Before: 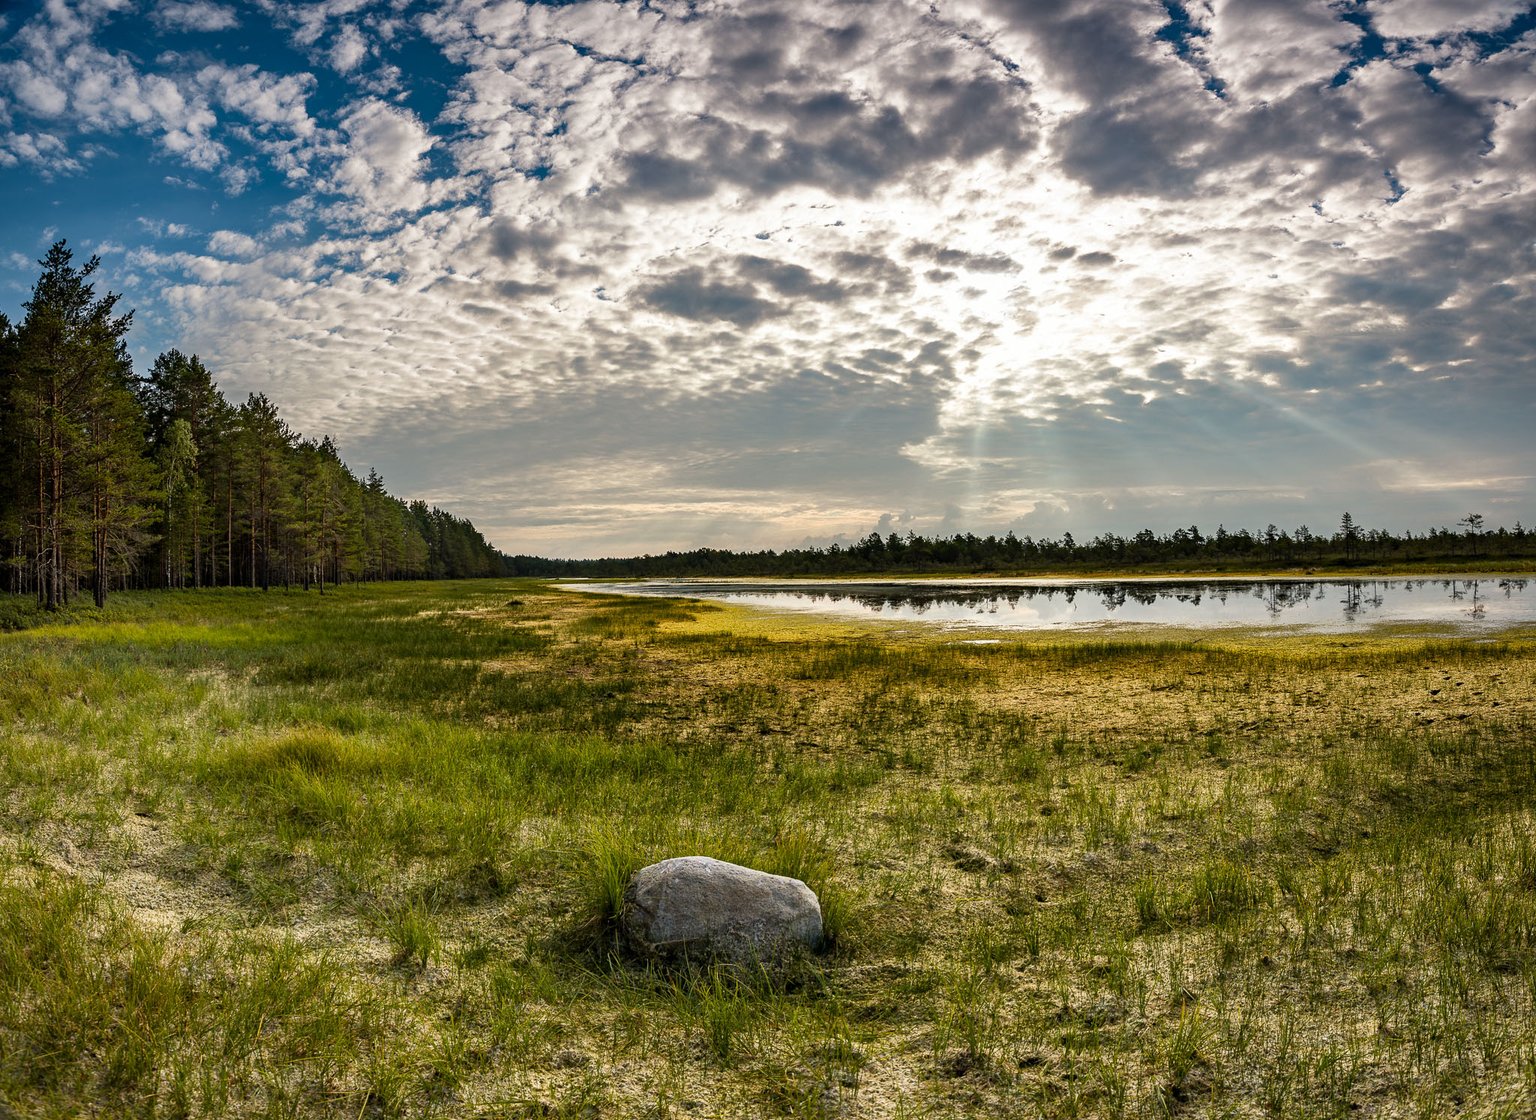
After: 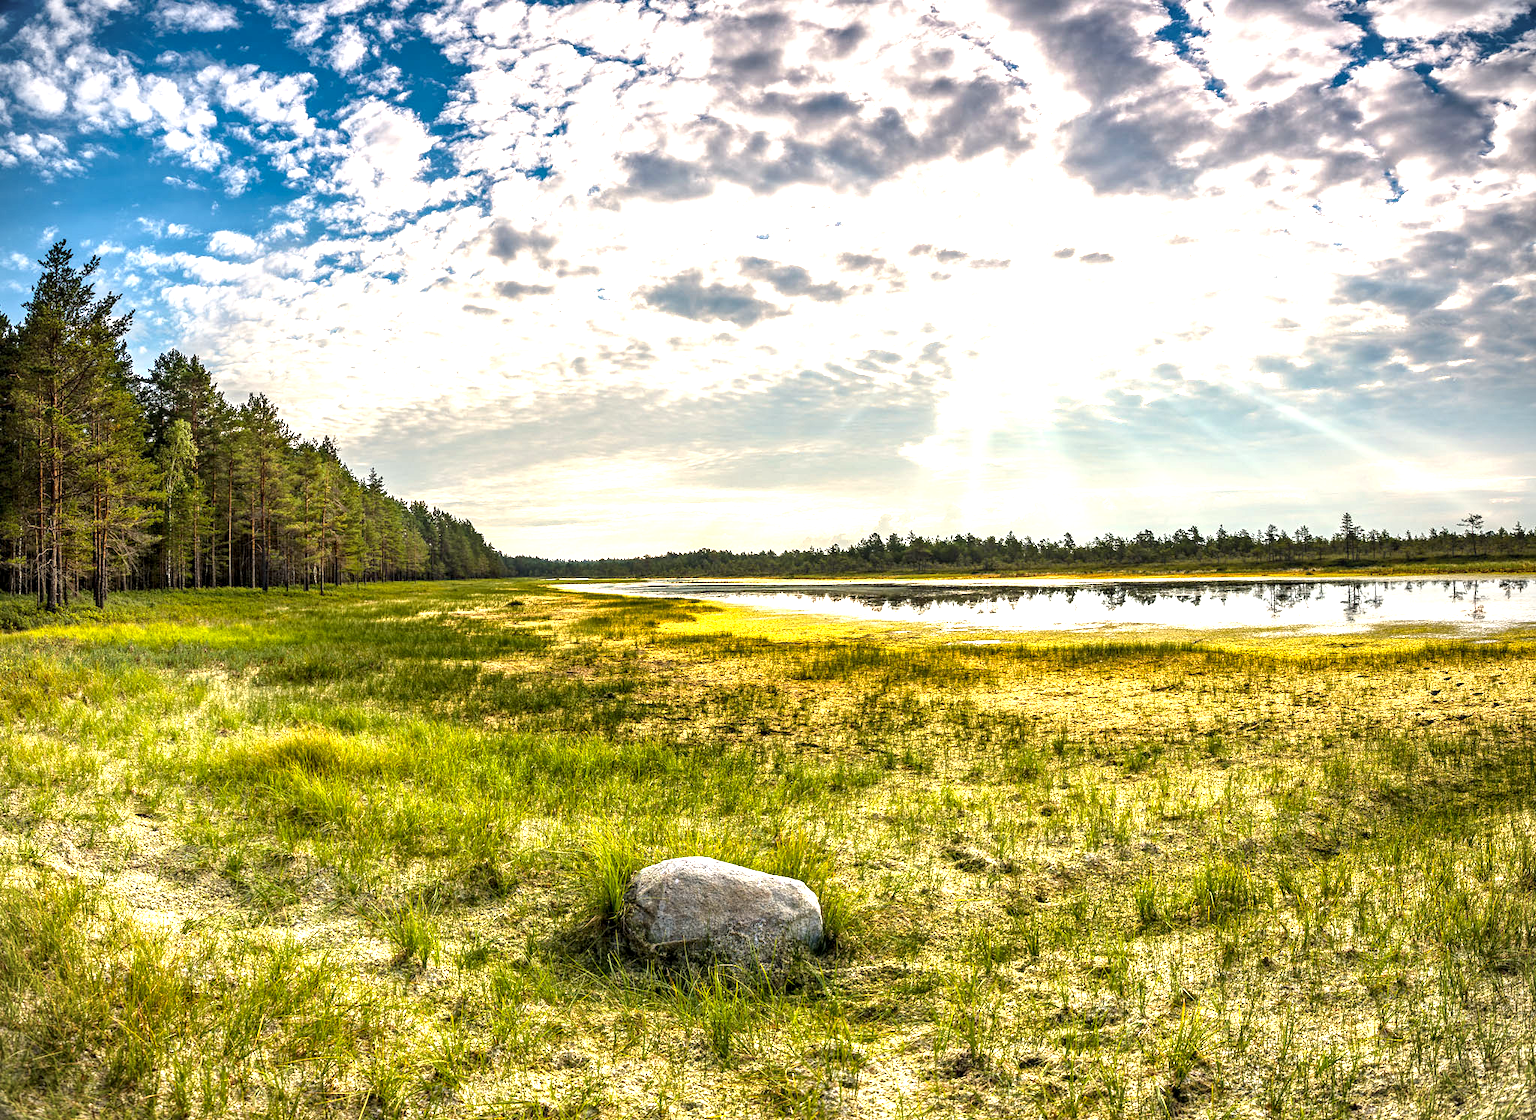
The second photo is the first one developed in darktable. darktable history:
vignetting: fall-off start 100.91%
local contrast: detail 130%
color correction: highlights a* 0.891, highlights b* 2.83, saturation 1.06
exposure: black level correction 0, exposure 1.457 EV, compensate highlight preservation false
